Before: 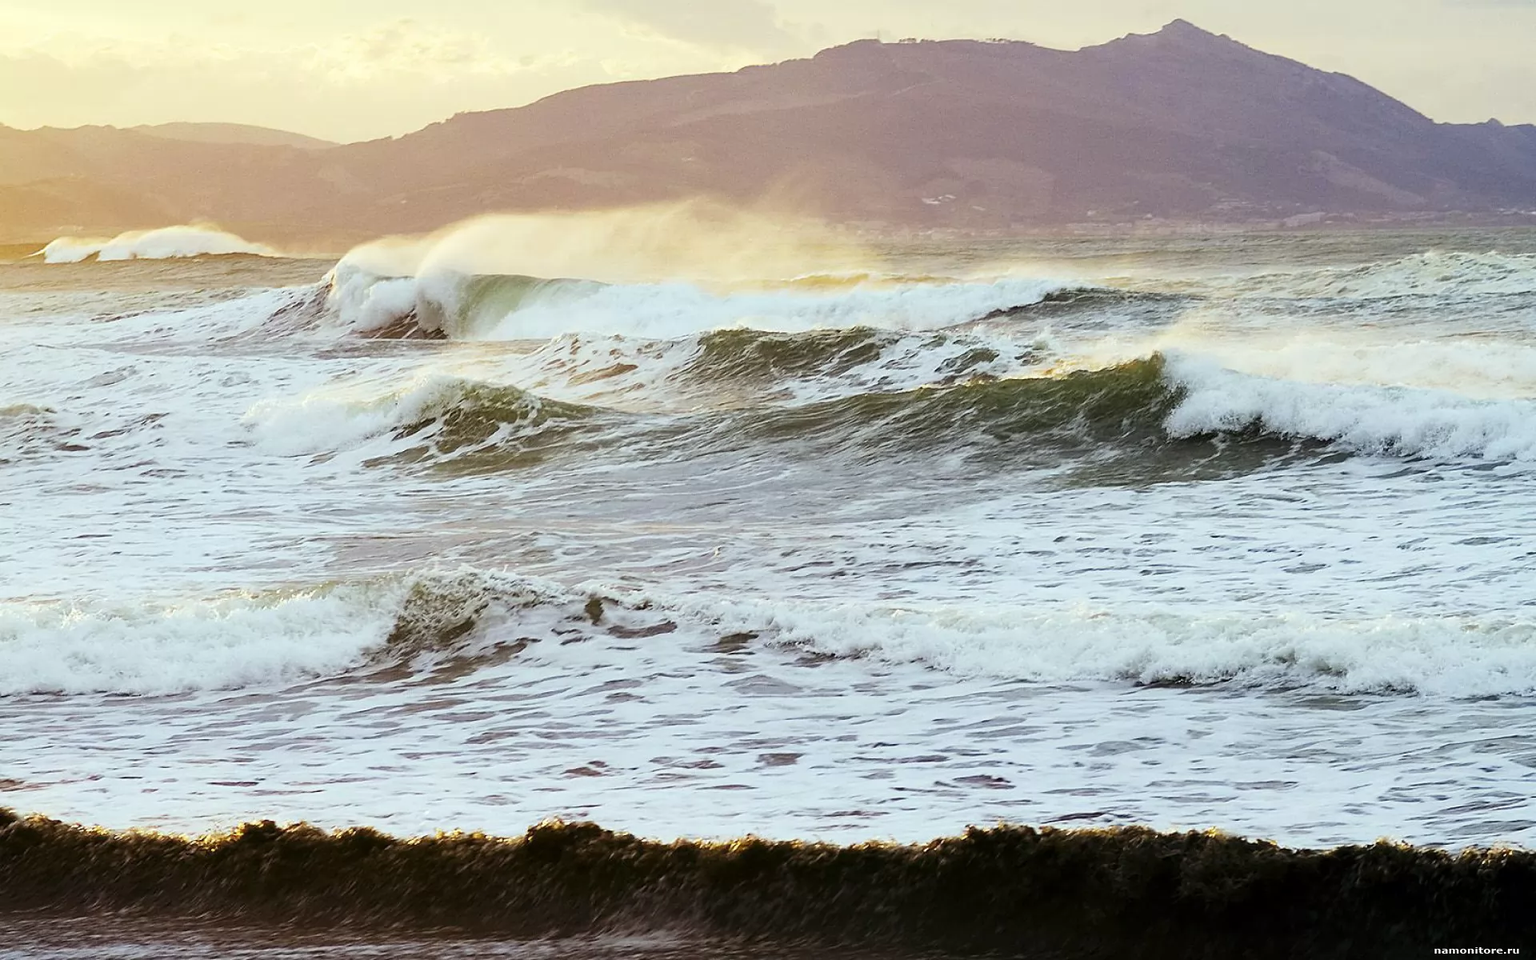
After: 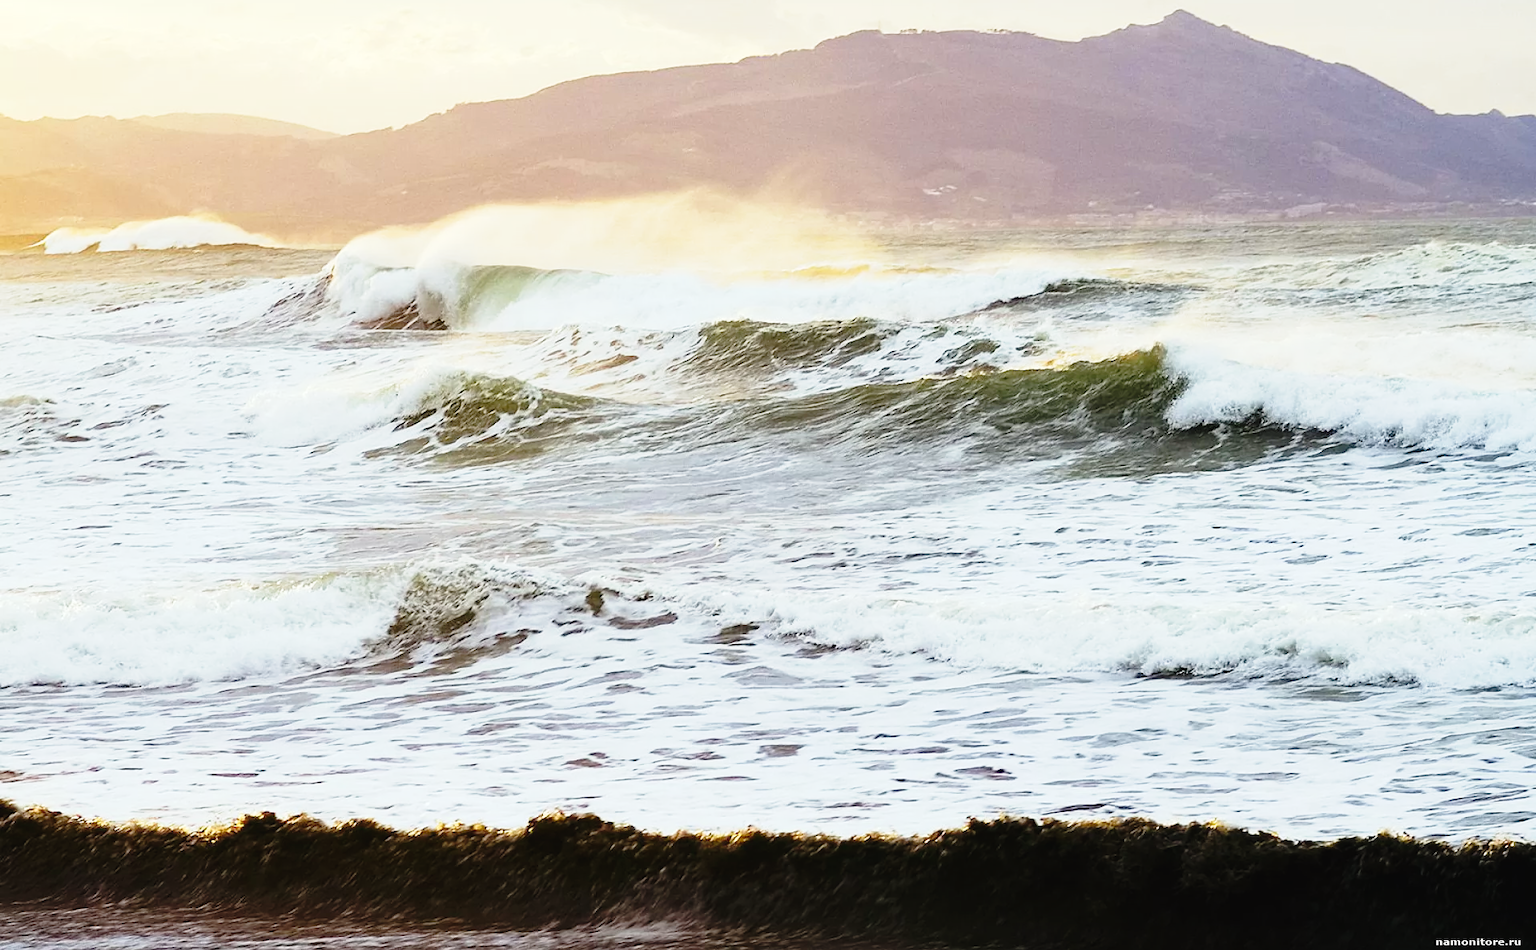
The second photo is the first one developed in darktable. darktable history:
exposure: exposure 0.202 EV, compensate exposure bias true, compensate highlight preservation false
crop: top 1.056%, right 0.075%
tone curve: curves: ch0 [(0, 0.021) (0.049, 0.044) (0.157, 0.131) (0.359, 0.419) (0.469, 0.544) (0.634, 0.722) (0.839, 0.909) (0.998, 0.978)]; ch1 [(0, 0) (0.437, 0.408) (0.472, 0.47) (0.502, 0.503) (0.527, 0.53) (0.564, 0.573) (0.614, 0.654) (0.669, 0.748) (0.859, 0.899) (1, 1)]; ch2 [(0, 0) (0.33, 0.301) (0.421, 0.443) (0.487, 0.504) (0.502, 0.509) (0.535, 0.537) (0.565, 0.595) (0.608, 0.667) (1, 1)], preserve colors none
